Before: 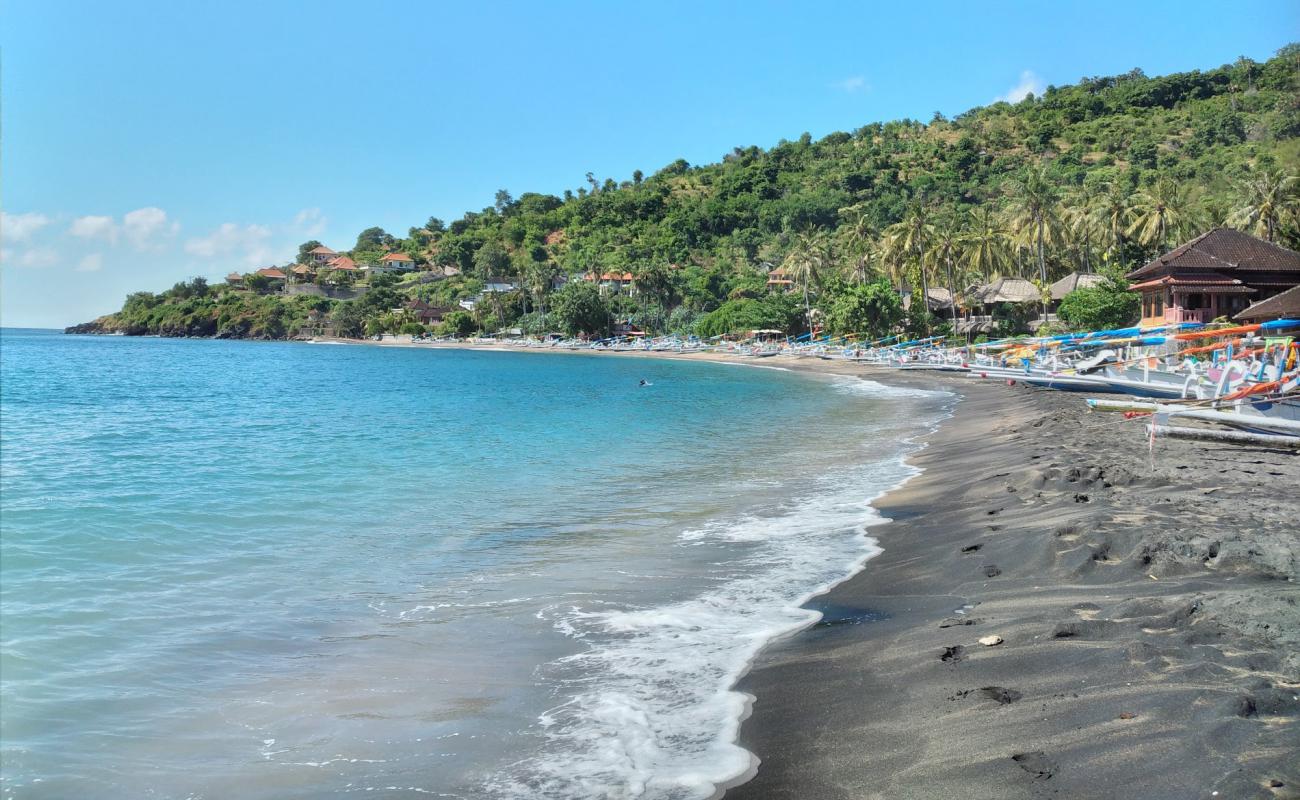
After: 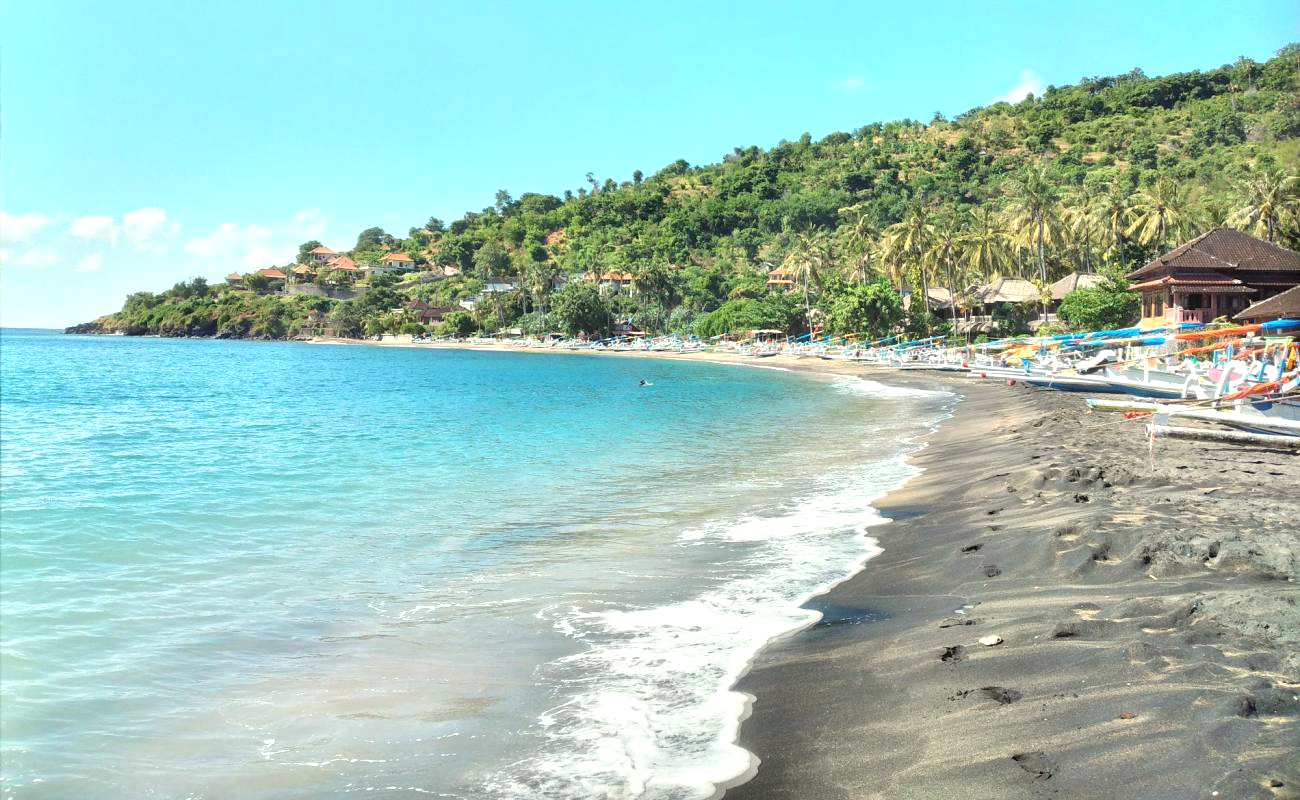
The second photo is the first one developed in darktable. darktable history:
white balance: red 1.029, blue 0.92
exposure: black level correction 0, exposure 0.7 EV, compensate exposure bias true, compensate highlight preservation false
